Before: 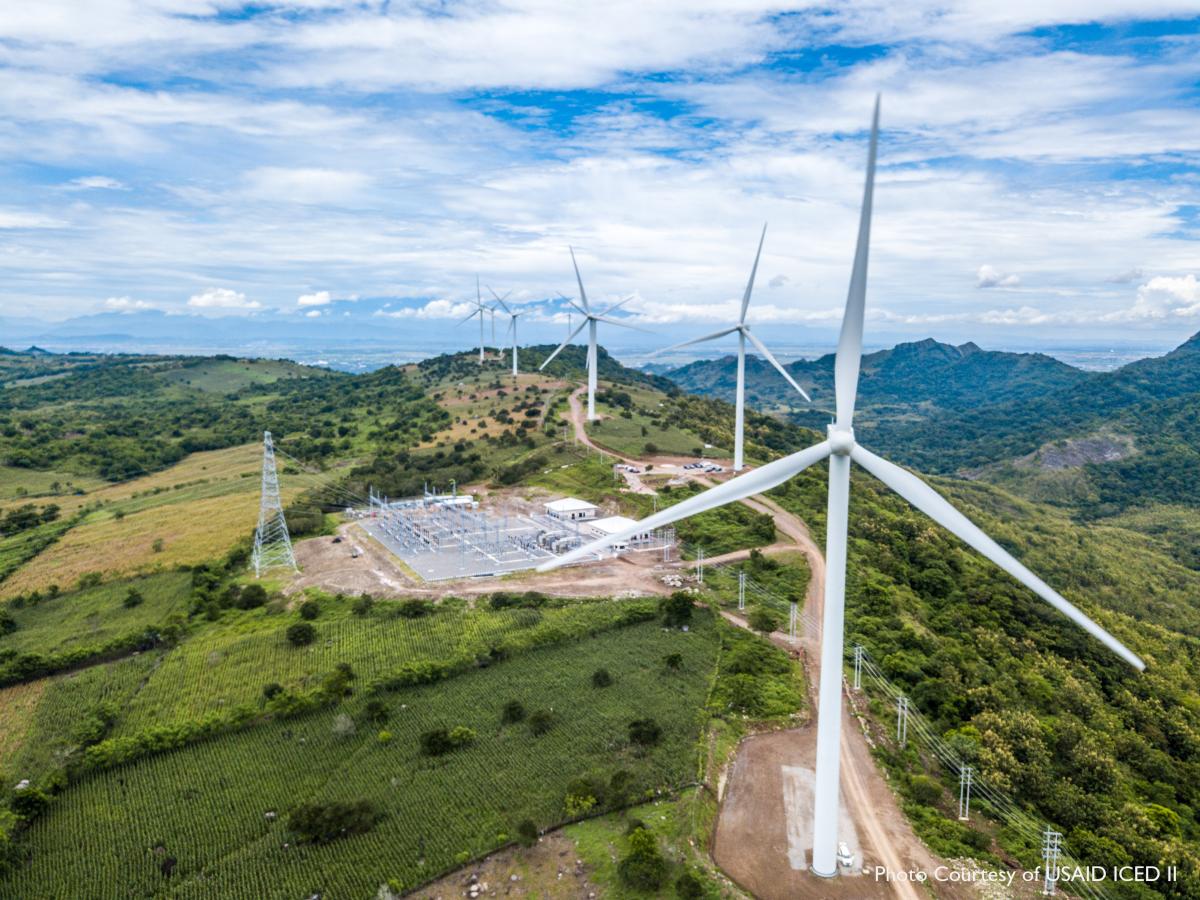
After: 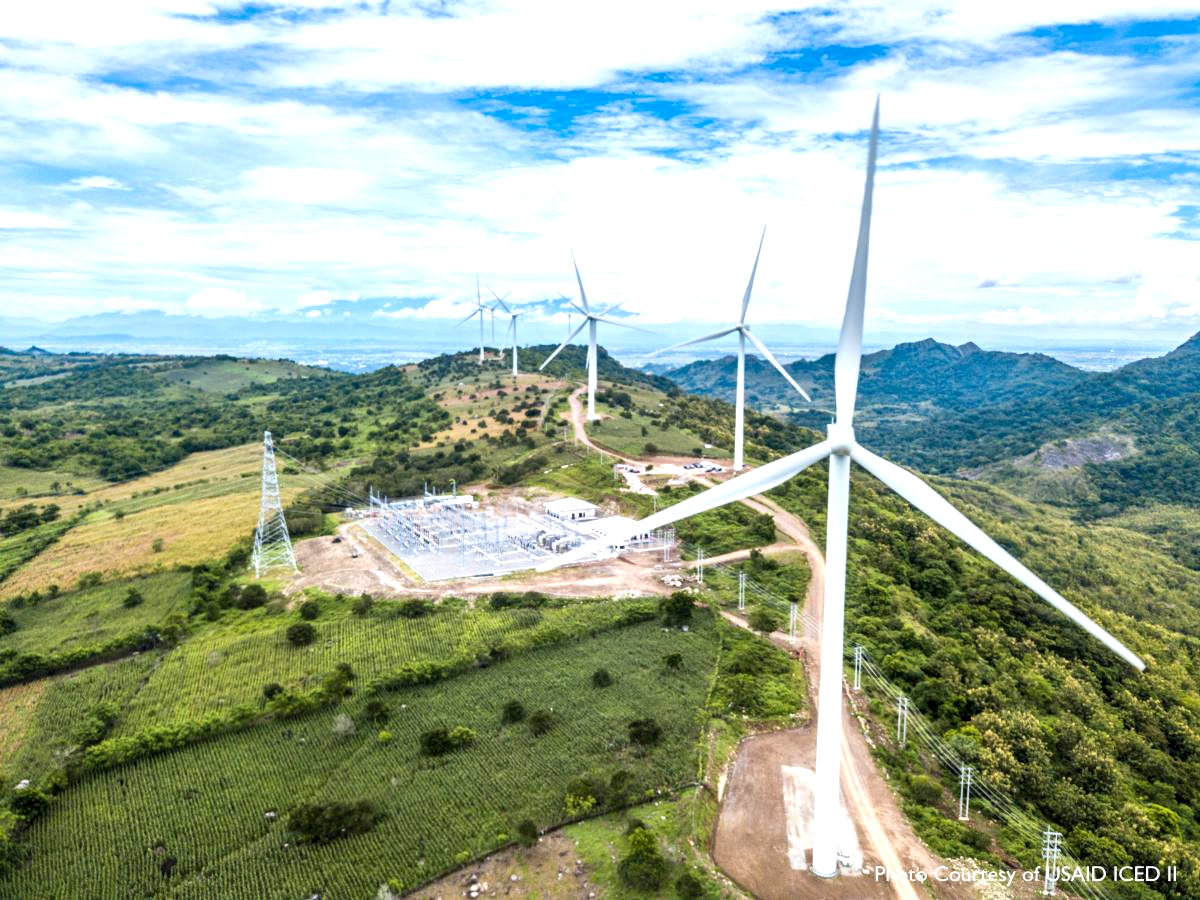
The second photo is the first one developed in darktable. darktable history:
local contrast: mode bilateral grid, contrast 20, coarseness 50, detail 130%, midtone range 0.2
exposure: exposure 0.6 EV, compensate highlight preservation false
